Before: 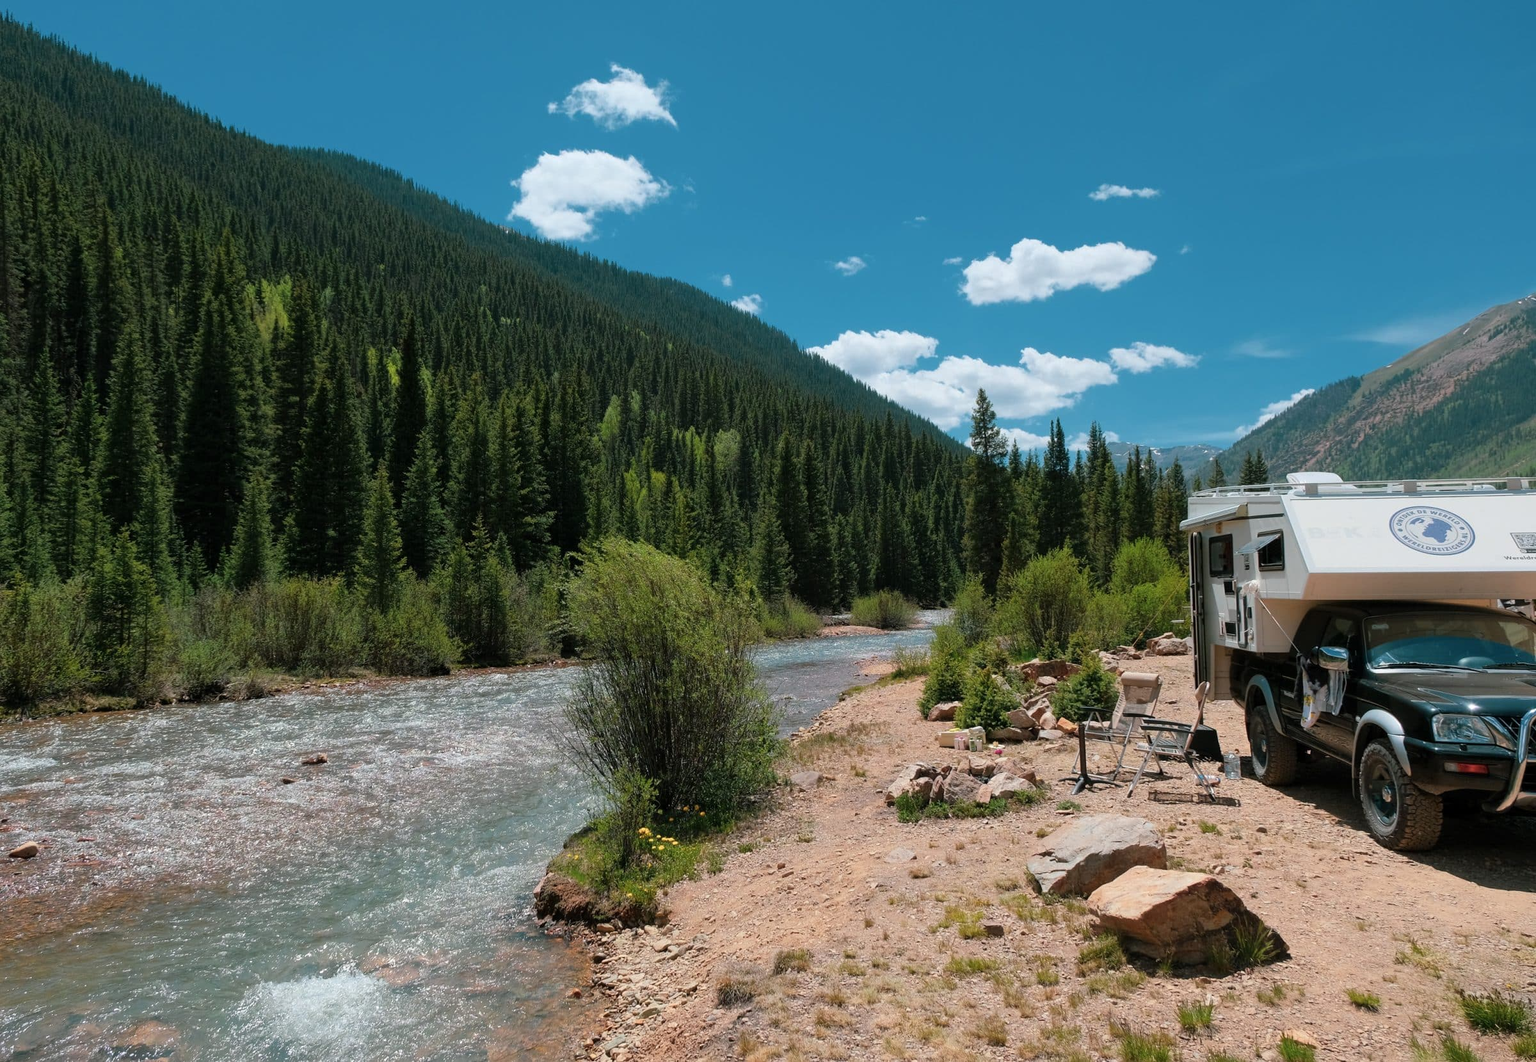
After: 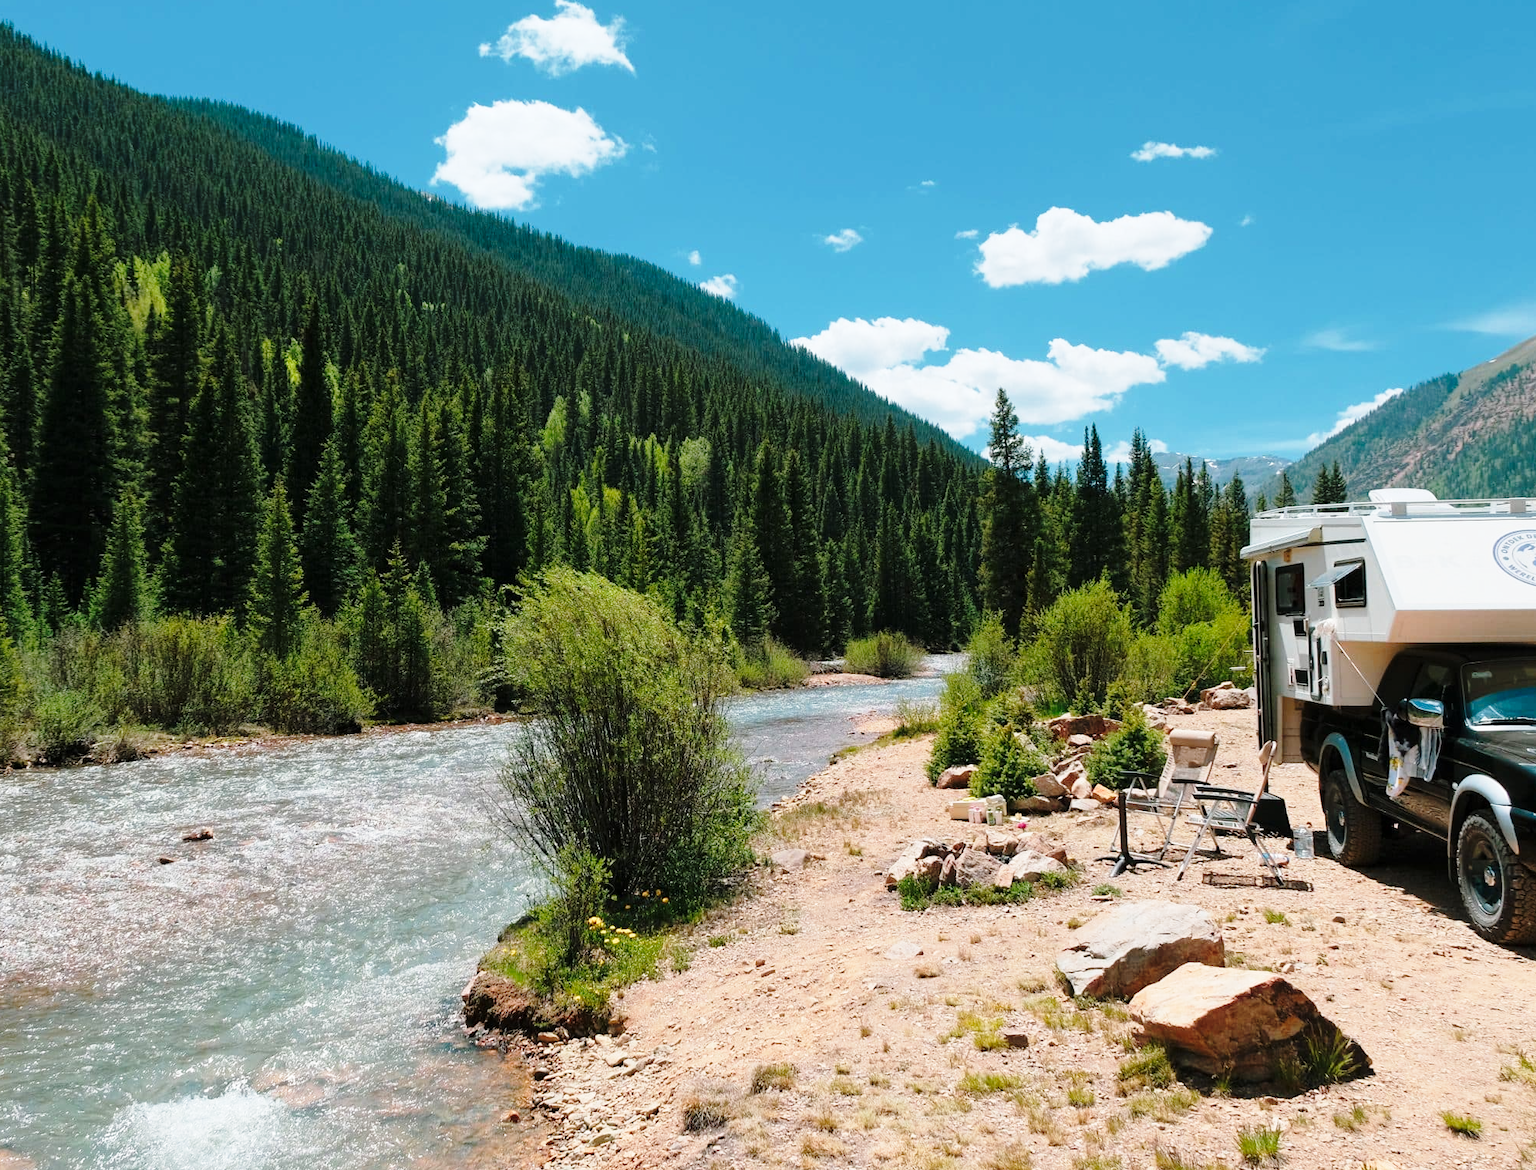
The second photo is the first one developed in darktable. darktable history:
base curve: curves: ch0 [(0, 0) (0.028, 0.03) (0.121, 0.232) (0.46, 0.748) (0.859, 0.968) (1, 1)], preserve colors none
crop: left 9.833%, top 6.284%, right 7.165%, bottom 2.21%
